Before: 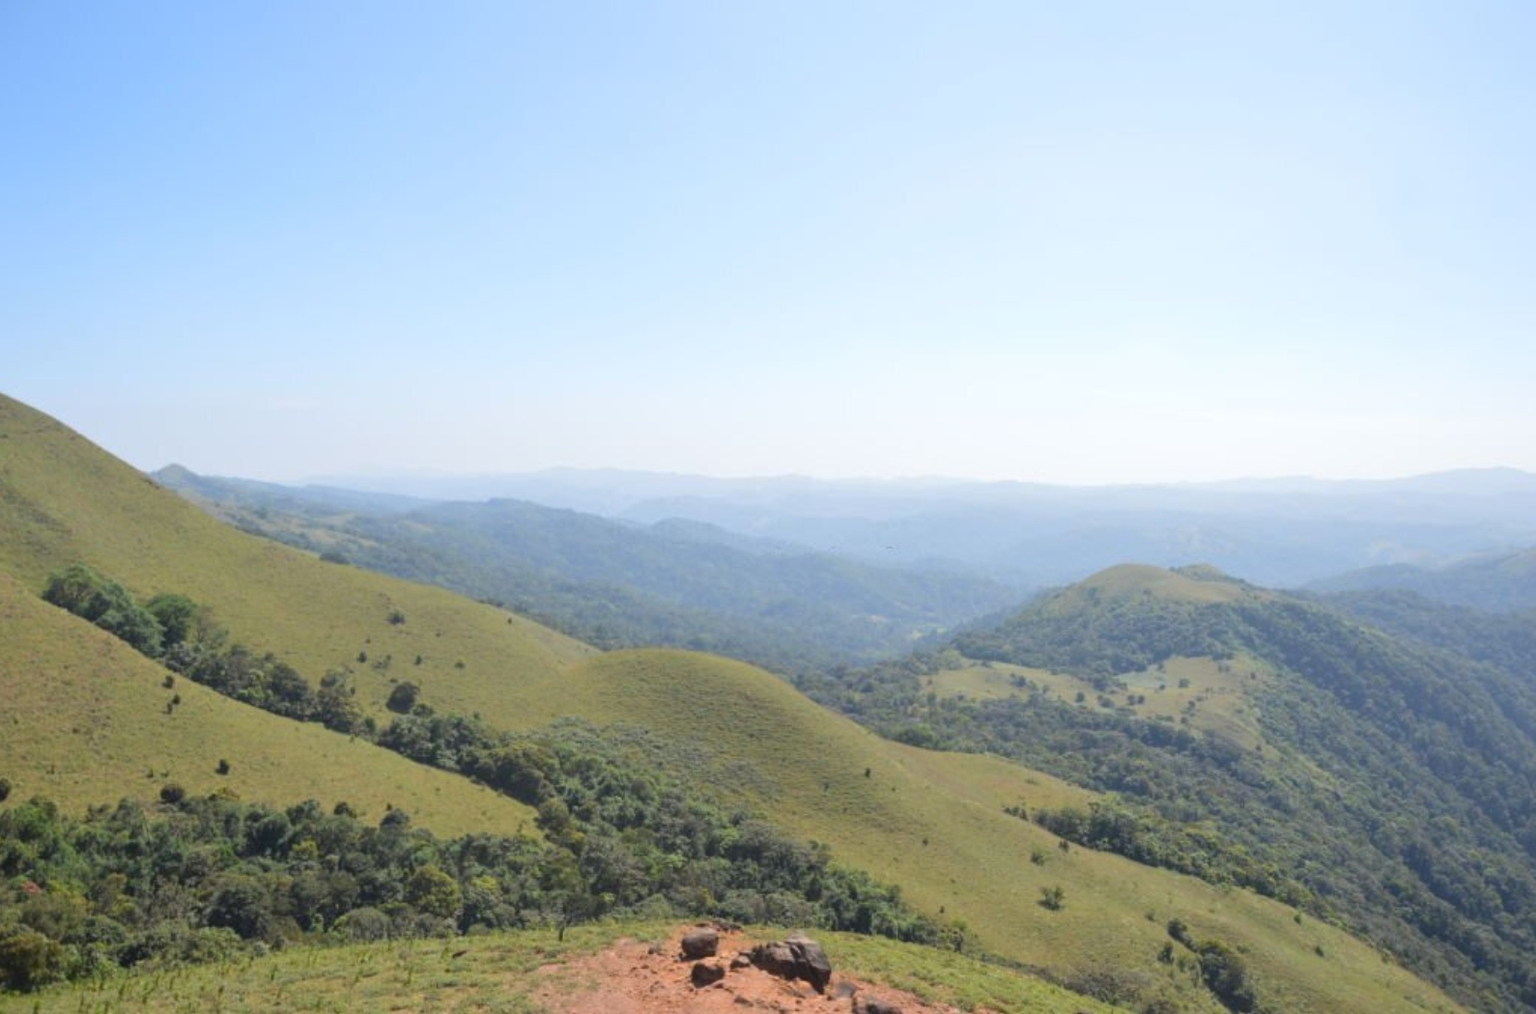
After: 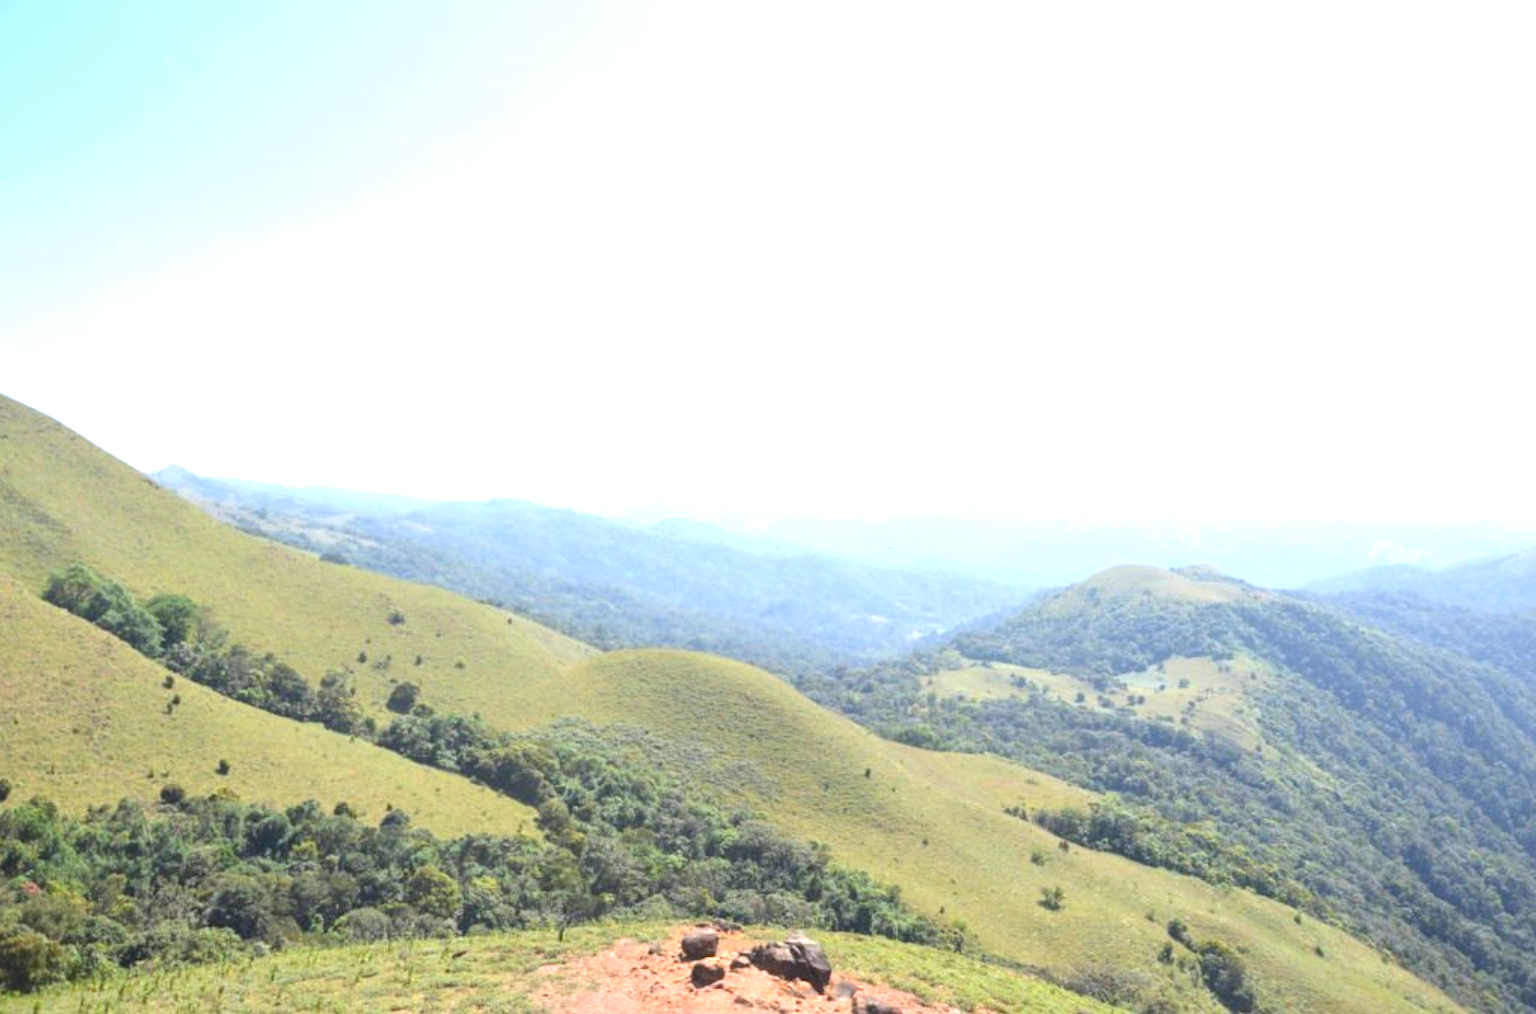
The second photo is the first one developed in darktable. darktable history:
white balance: red 0.98, blue 1.034
exposure: black level correction 0, exposure 1.1 EV, compensate highlight preservation false
